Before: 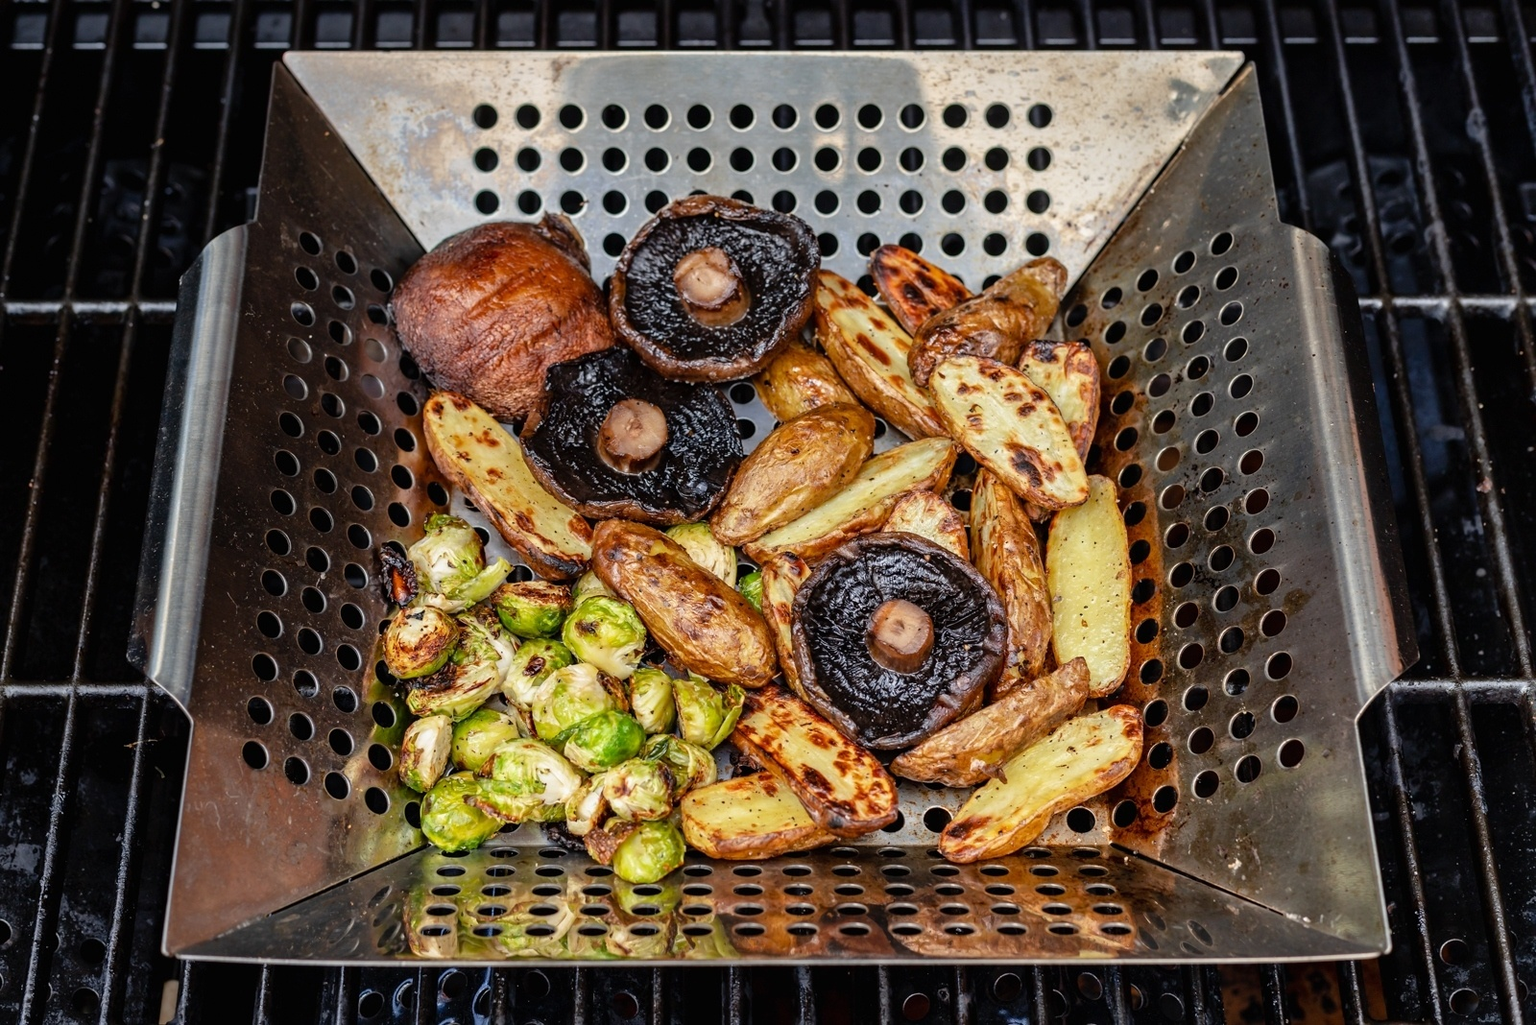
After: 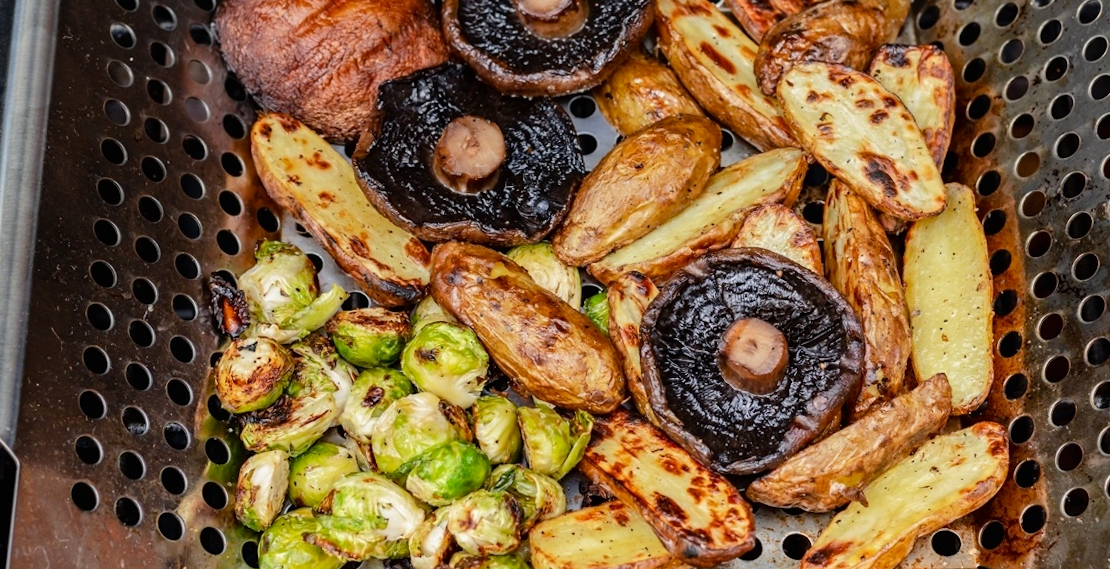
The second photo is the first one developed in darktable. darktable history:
white balance: emerald 1
base curve: curves: ch0 [(0, 0) (0.262, 0.32) (0.722, 0.705) (1, 1)]
crop: left 11.123%, top 27.61%, right 18.3%, bottom 17.034%
contrast brightness saturation: contrast 0.03, brightness -0.04
rotate and perspective: rotation -1.42°, crop left 0.016, crop right 0.984, crop top 0.035, crop bottom 0.965
